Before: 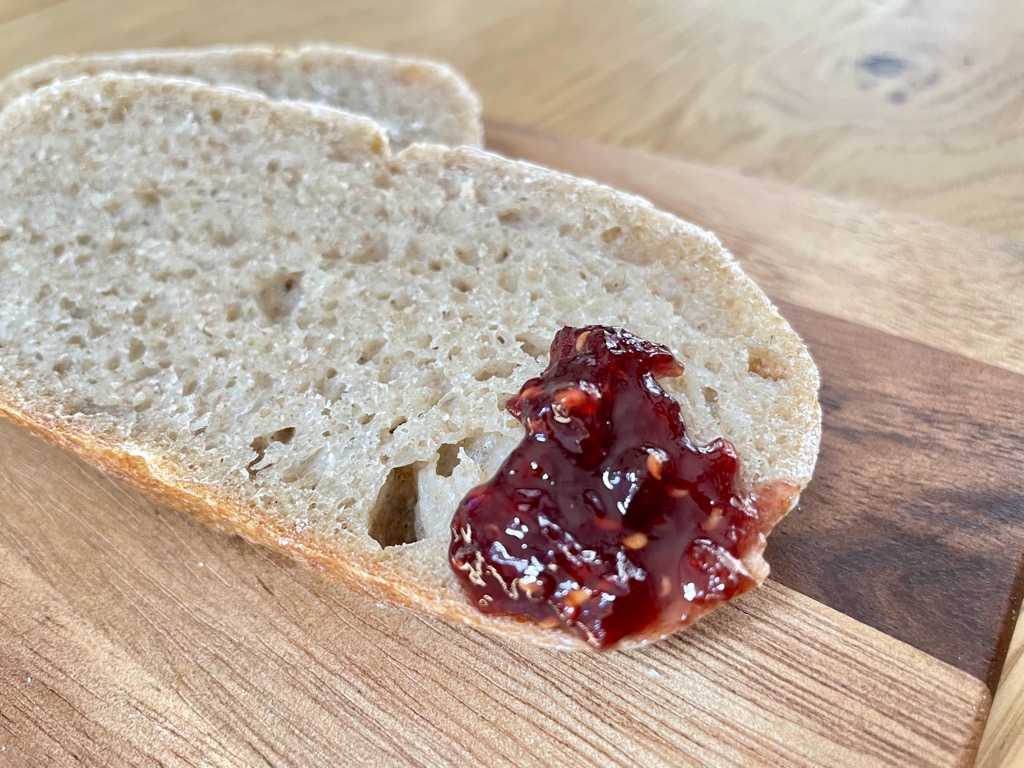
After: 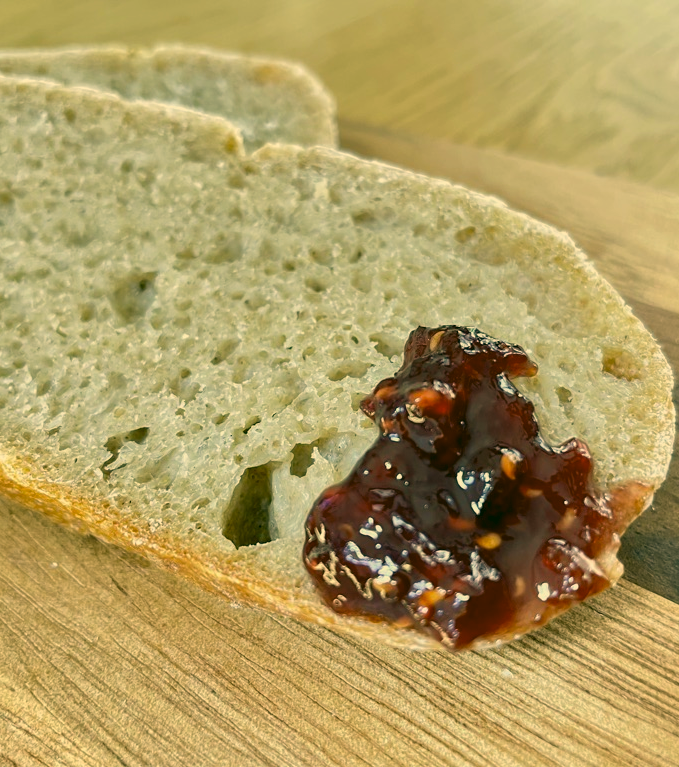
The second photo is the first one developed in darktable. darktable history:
crop and rotate: left 14.315%, right 19.362%
color correction: highlights a* 5.67, highlights b* 32.95, shadows a* -26.02, shadows b* 3.97
exposure: black level correction 0, exposure 1.104 EV, compensate exposure bias true, compensate highlight preservation false
